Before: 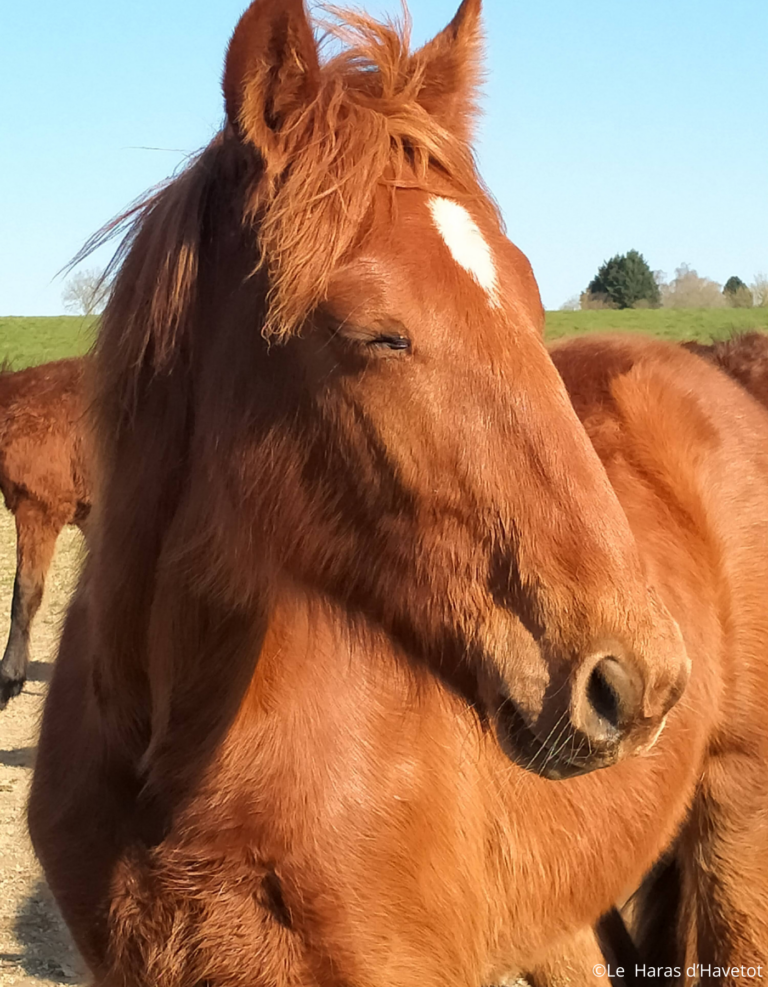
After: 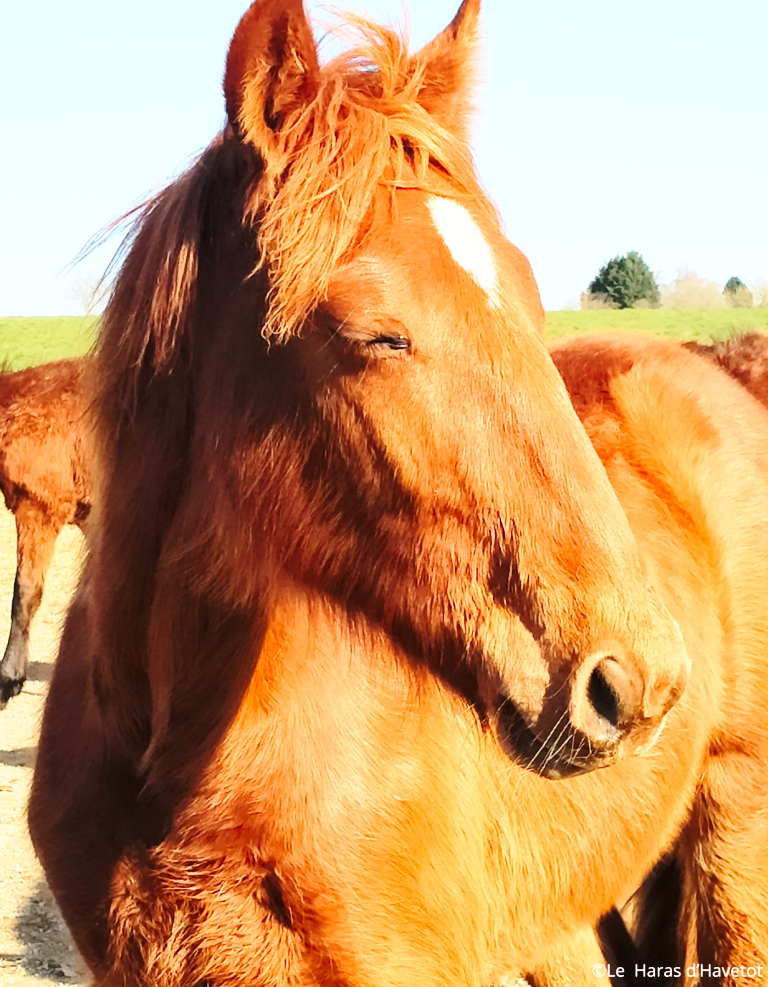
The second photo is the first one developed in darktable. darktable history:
contrast brightness saturation: contrast 0.2, brightness 0.15, saturation 0.14
base curve: curves: ch0 [(0, 0) (0.028, 0.03) (0.121, 0.232) (0.46, 0.748) (0.859, 0.968) (1, 1)], preserve colors none
